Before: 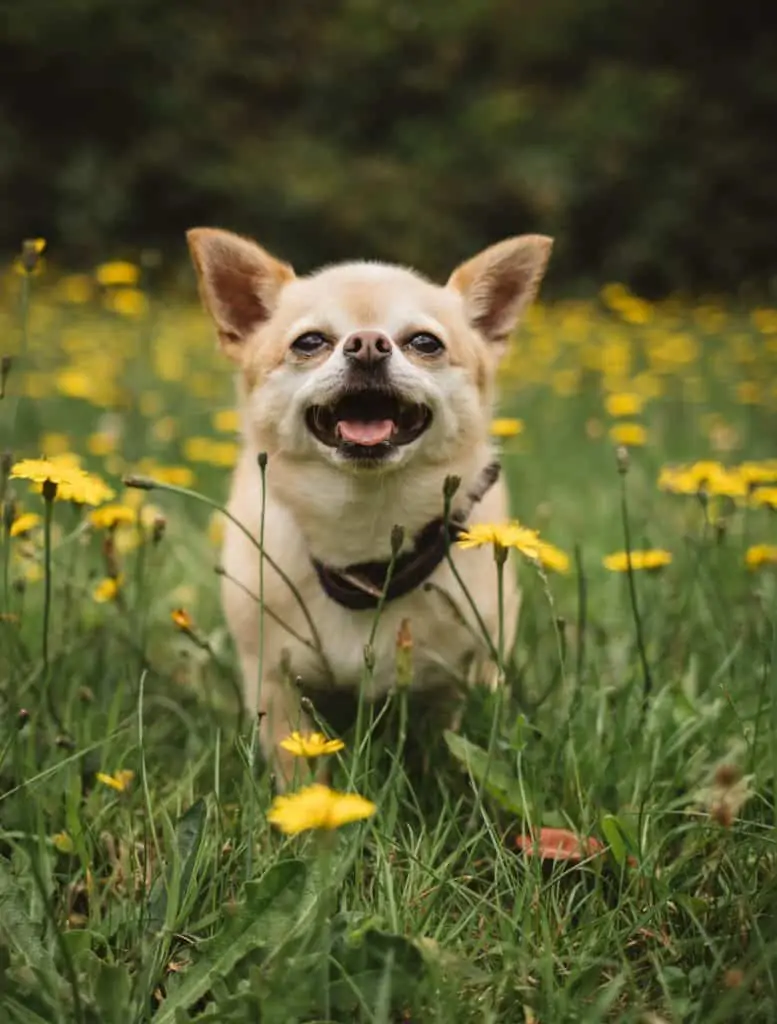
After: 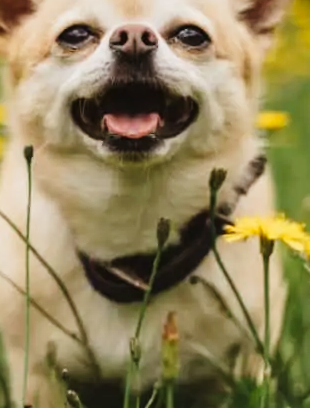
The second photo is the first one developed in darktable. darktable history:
tone curve: curves: ch0 [(0, 0.011) (0.139, 0.106) (0.295, 0.271) (0.499, 0.523) (0.739, 0.782) (0.857, 0.879) (1, 0.967)]; ch1 [(0, 0) (0.291, 0.229) (0.394, 0.365) (0.469, 0.456) (0.507, 0.504) (0.527, 0.546) (0.571, 0.614) (0.725, 0.779) (1, 1)]; ch2 [(0, 0) (0.125, 0.089) (0.35, 0.317) (0.437, 0.42) (0.502, 0.499) (0.537, 0.551) (0.613, 0.636) (1, 1)], preserve colors none
crop: left 30.167%, top 30.002%, right 29.898%, bottom 30.097%
